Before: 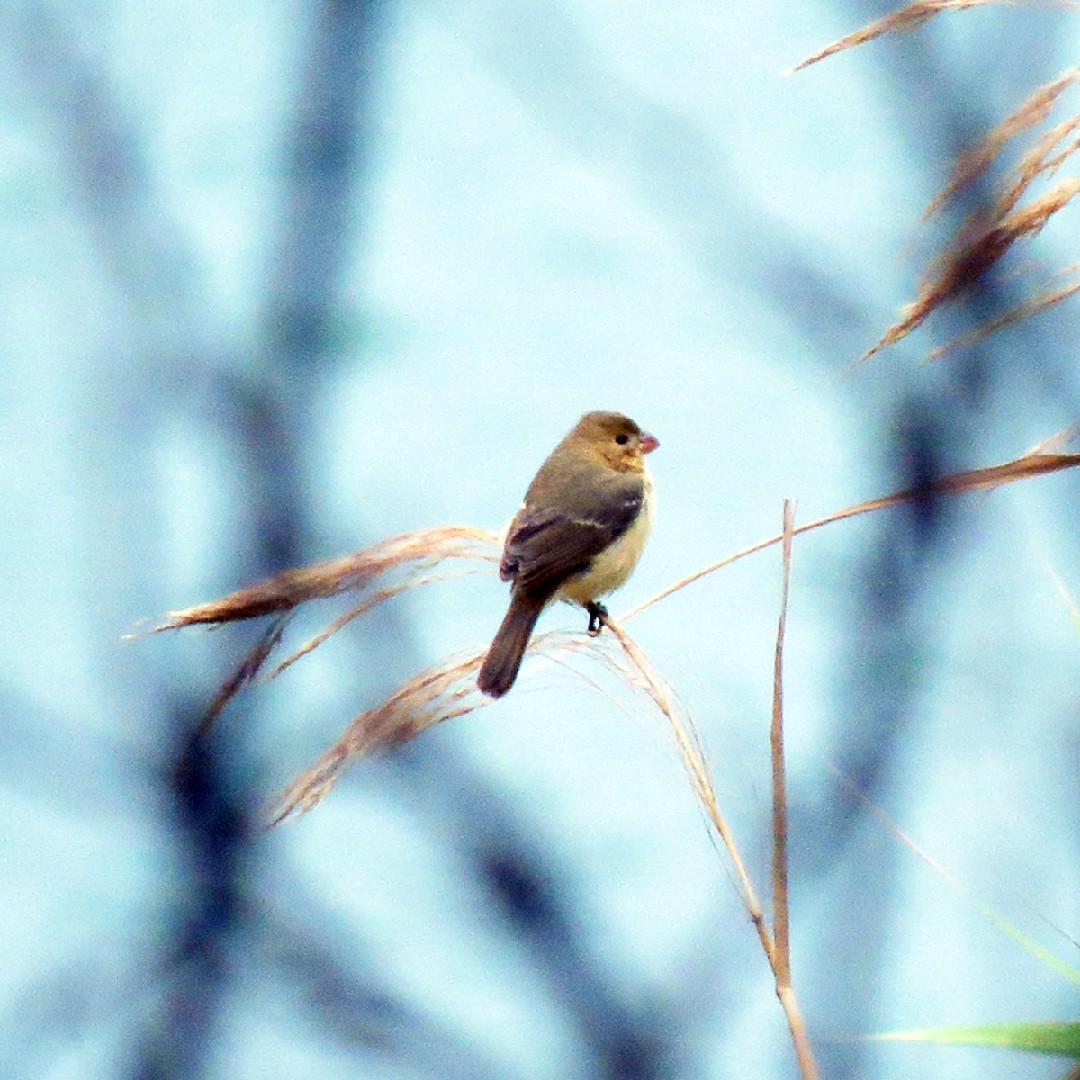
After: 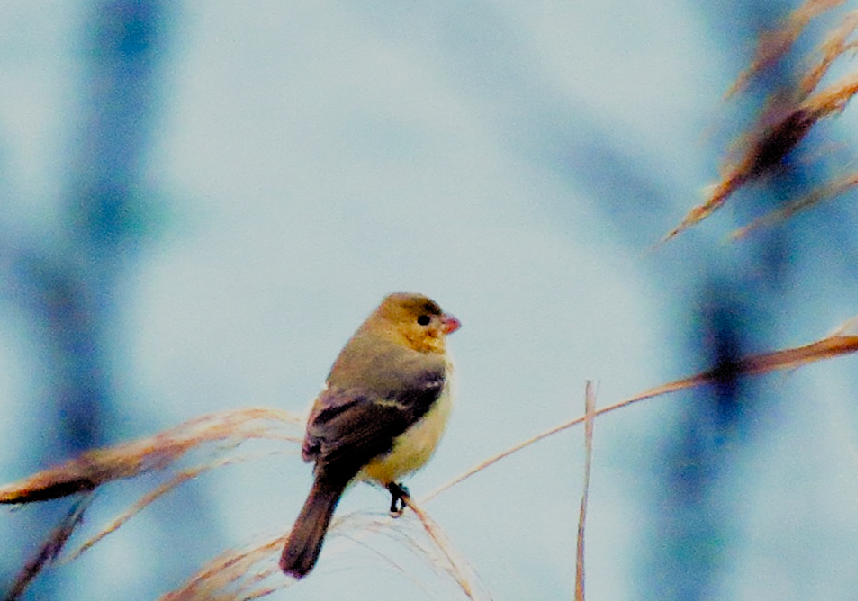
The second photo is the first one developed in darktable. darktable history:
crop: left 18.38%, top 11.092%, right 2.134%, bottom 33.217%
filmic rgb: black relative exposure -4.4 EV, white relative exposure 5 EV, threshold 3 EV, hardness 2.23, latitude 40.06%, contrast 1.15, highlights saturation mix 10%, shadows ↔ highlights balance 1.04%, preserve chrominance RGB euclidean norm (legacy), color science v4 (2020), enable highlight reconstruction true
